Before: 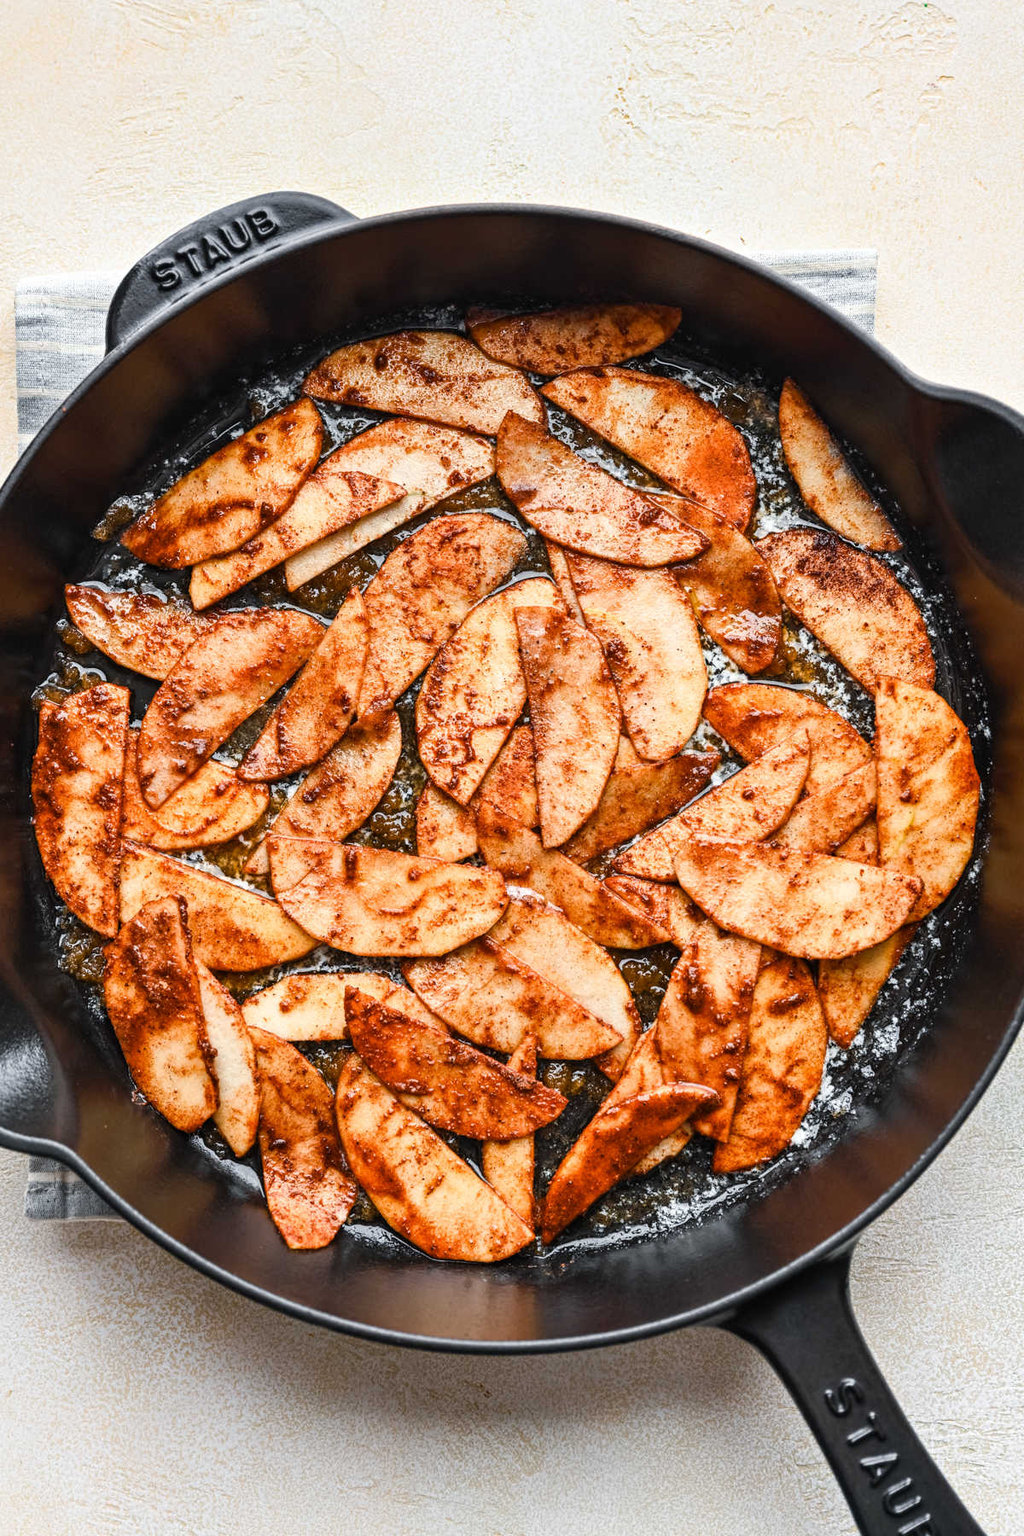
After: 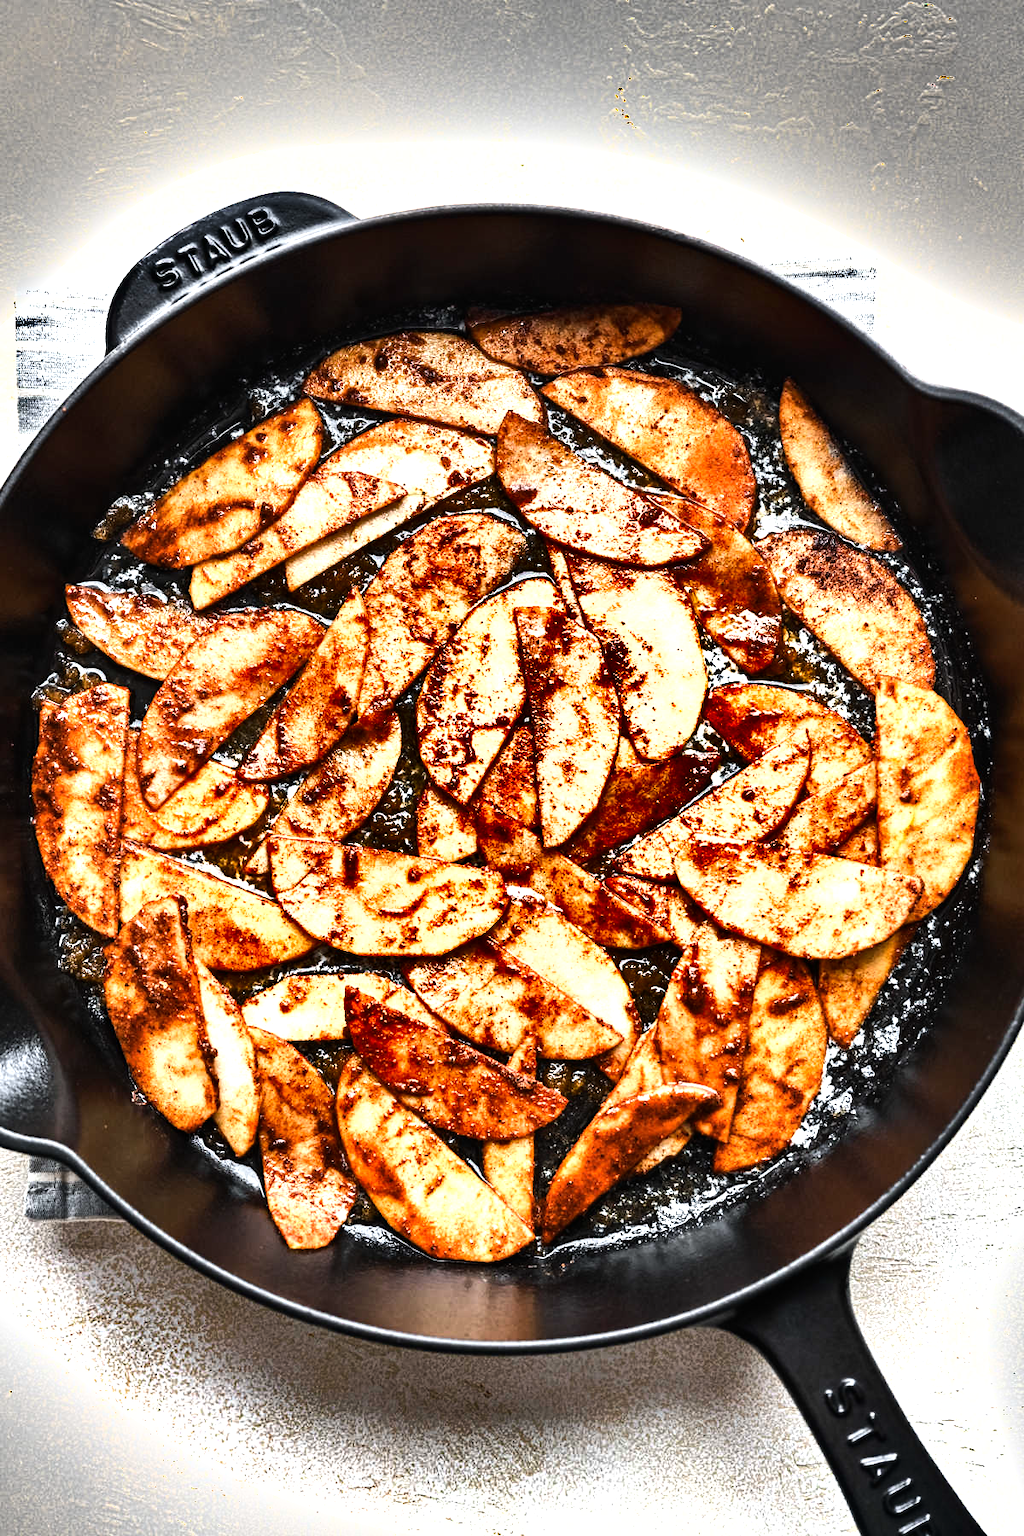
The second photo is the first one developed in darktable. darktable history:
shadows and highlights: shadows 20.99, highlights -81.87, soften with gaussian
tone equalizer: -8 EV -1.05 EV, -7 EV -1.01 EV, -6 EV -0.89 EV, -5 EV -0.552 EV, -3 EV 0.571 EV, -2 EV 0.839 EV, -1 EV 1.01 EV, +0 EV 1.07 EV, edges refinement/feathering 500, mask exposure compensation -1.57 EV, preserve details no
